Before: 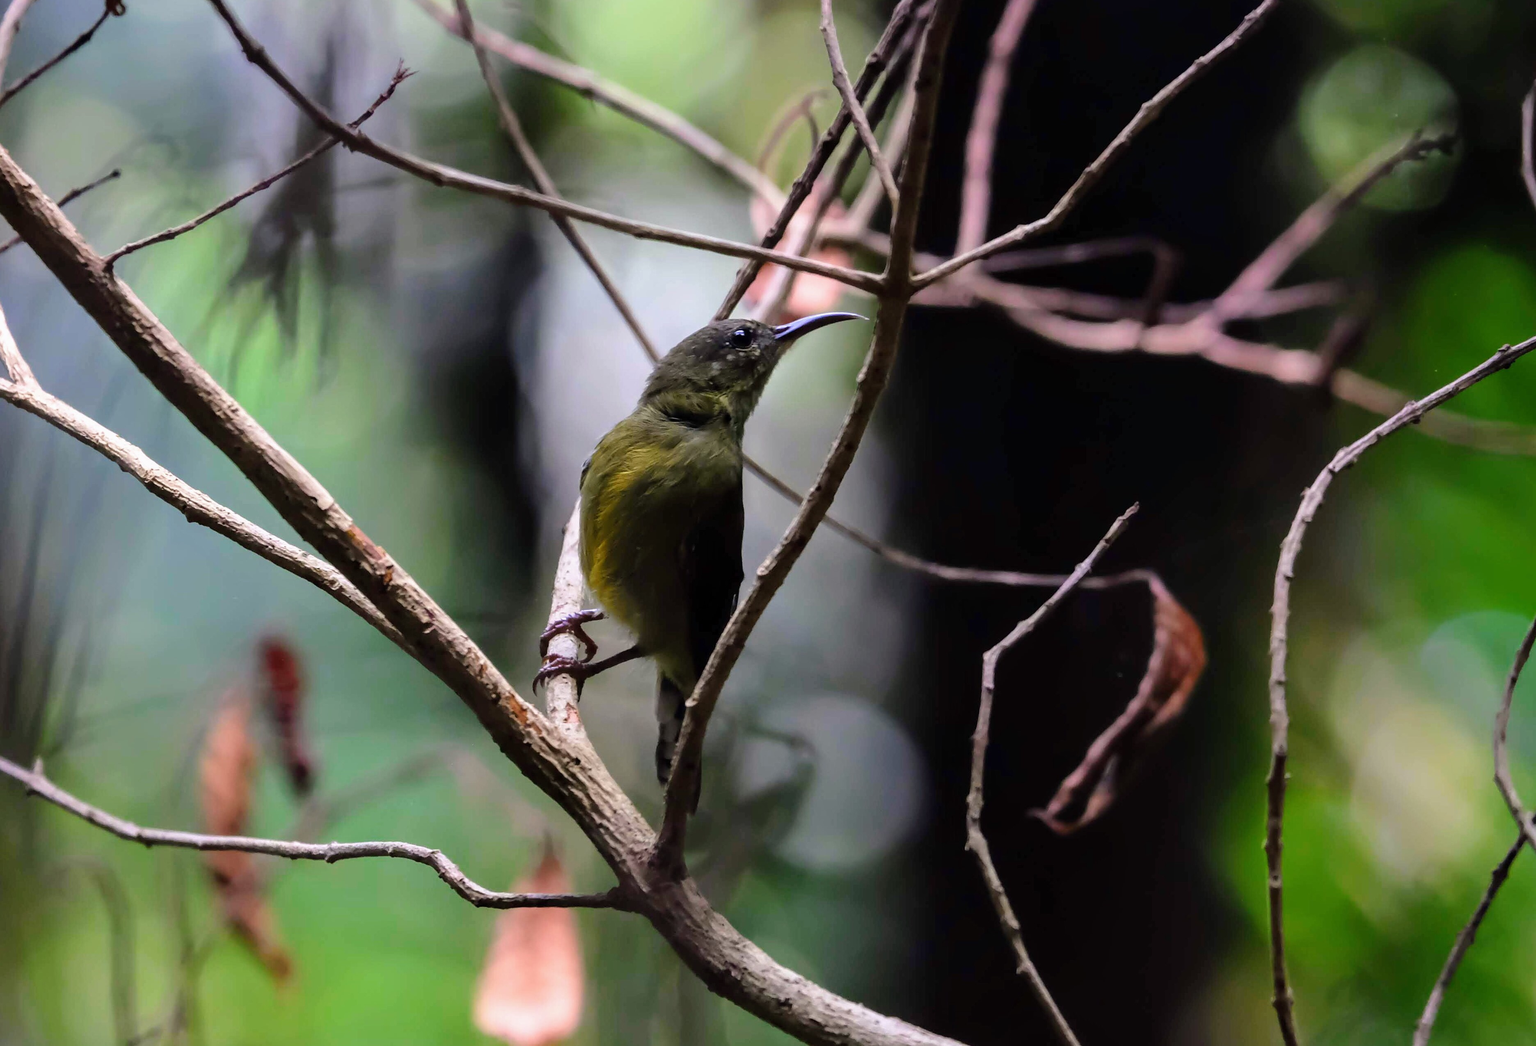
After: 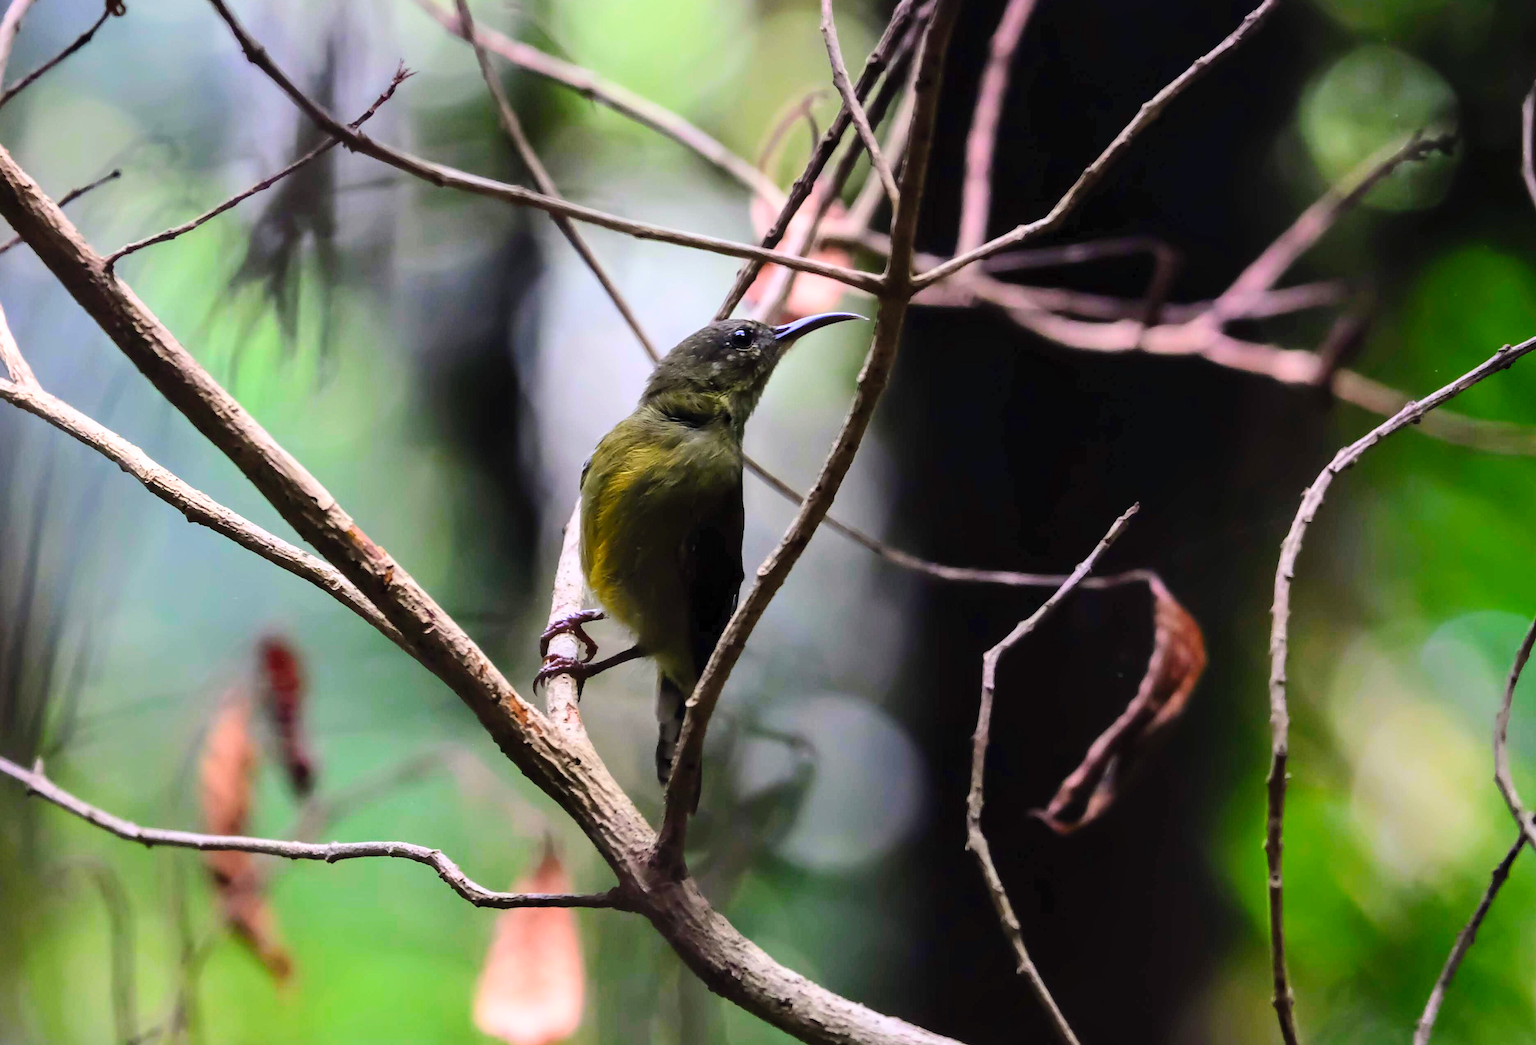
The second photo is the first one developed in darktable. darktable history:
white balance: red 1, blue 1
contrast brightness saturation: contrast 0.2, brightness 0.16, saturation 0.22
